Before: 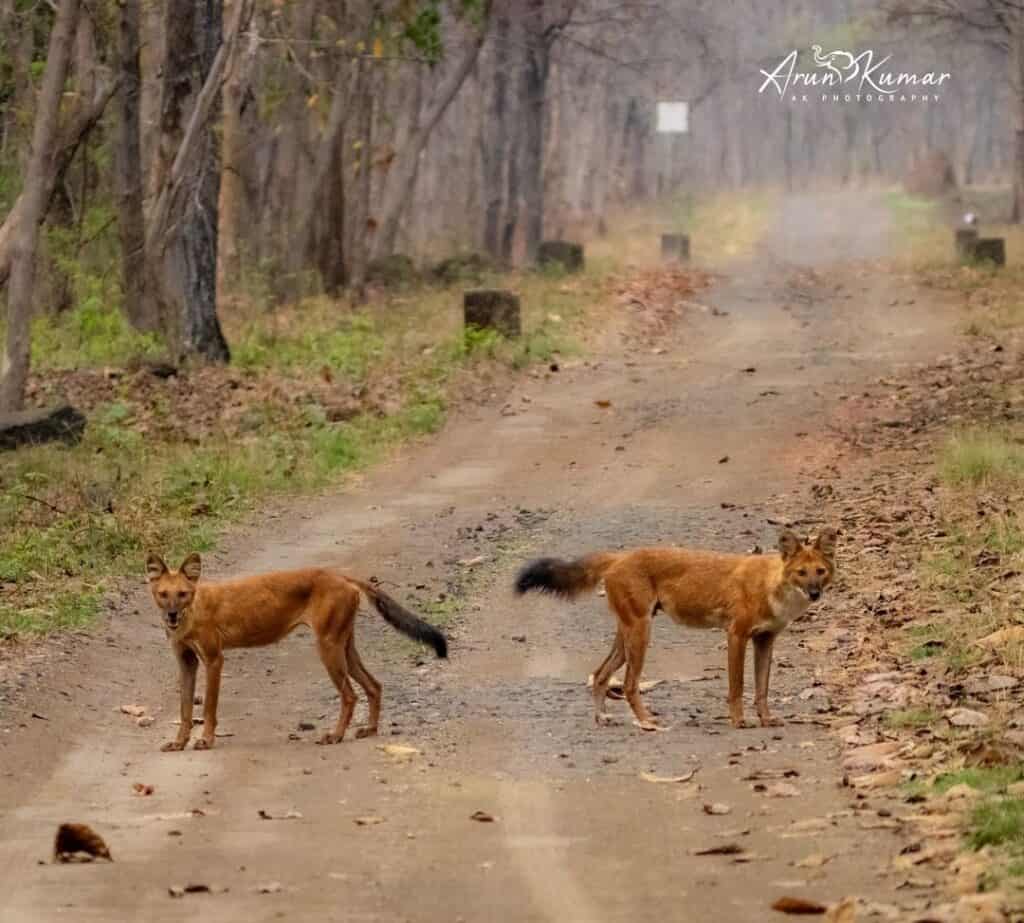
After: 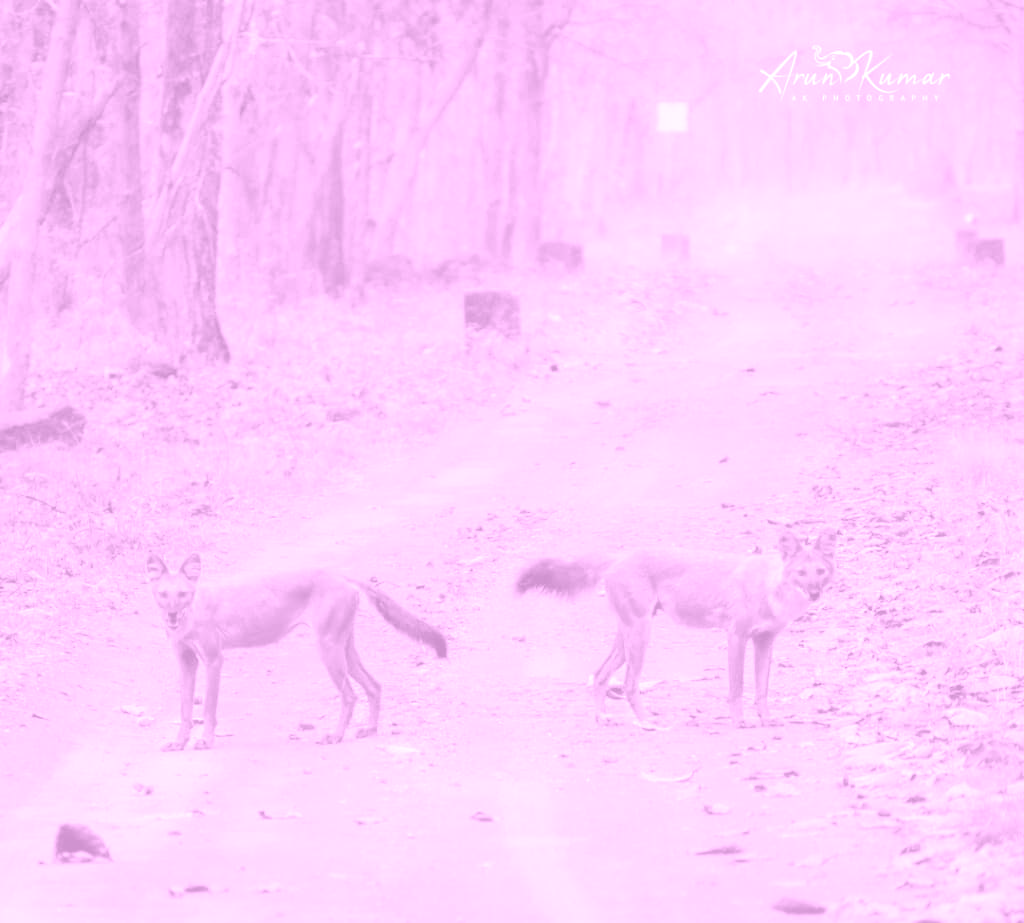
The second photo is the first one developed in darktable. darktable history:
colorize: hue 331.2°, saturation 69%, source mix 30.28%, lightness 69.02%, version 1
exposure: black level correction 0, exposure 1.2 EV, compensate exposure bias true, compensate highlight preservation false
